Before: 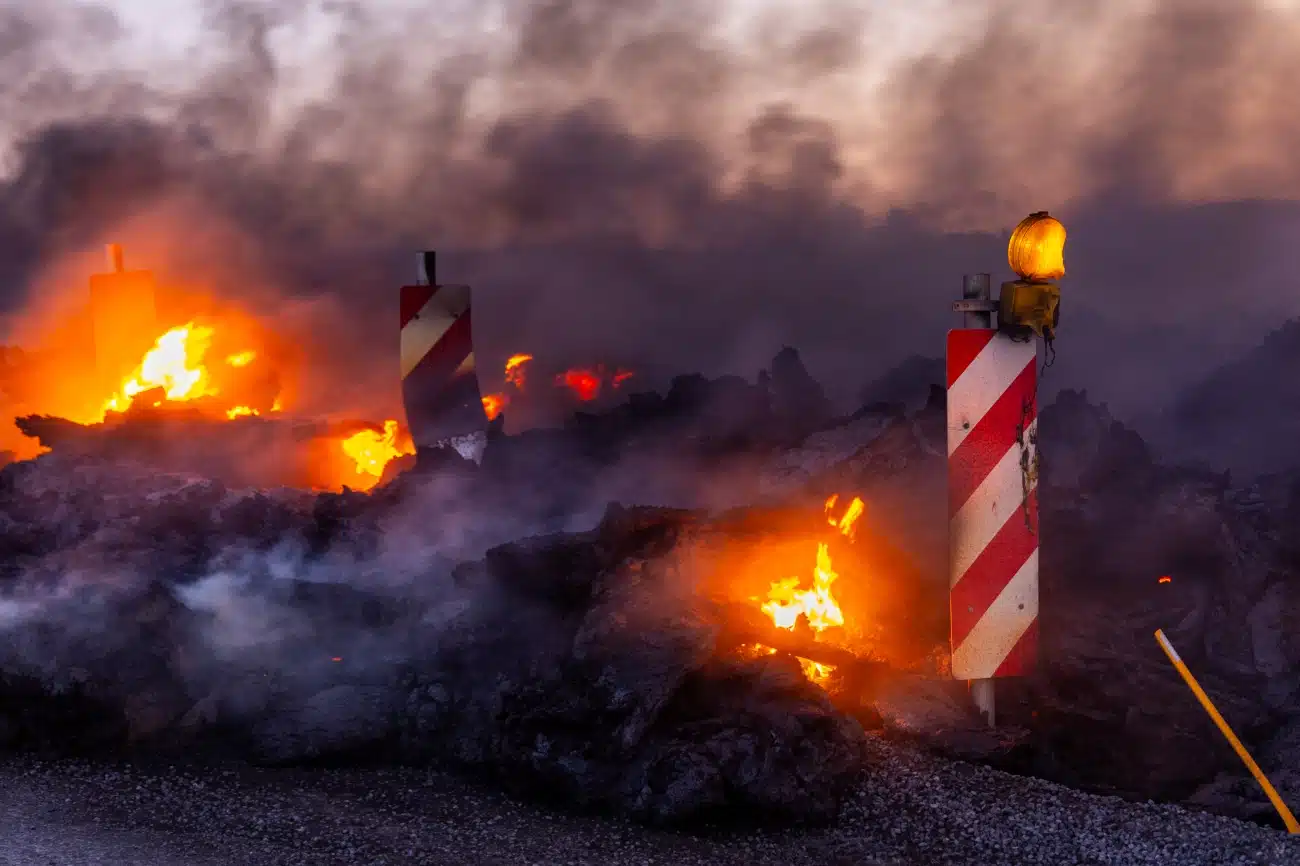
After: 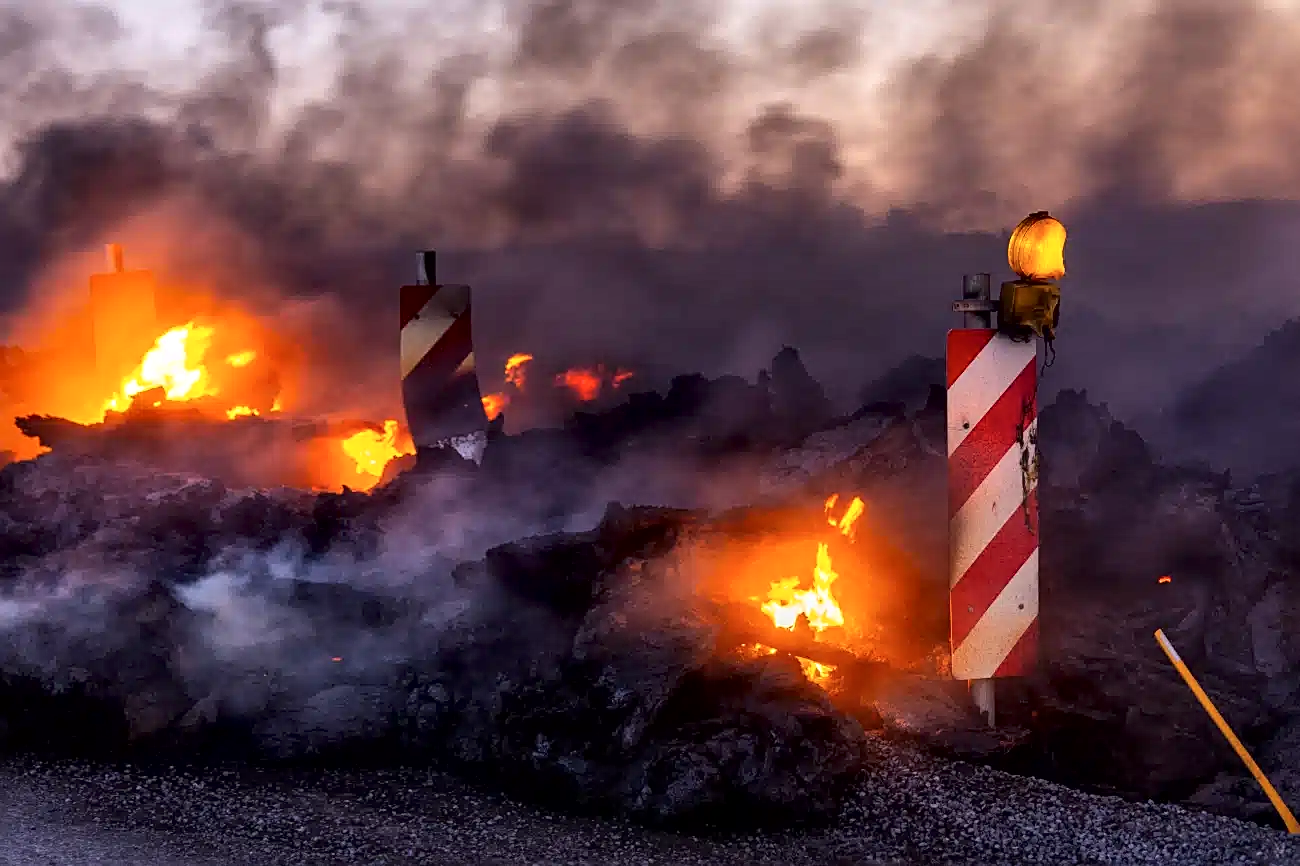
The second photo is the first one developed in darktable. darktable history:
sharpen: amount 0.493
local contrast: mode bilateral grid, contrast 25, coarseness 61, detail 151%, midtone range 0.2
